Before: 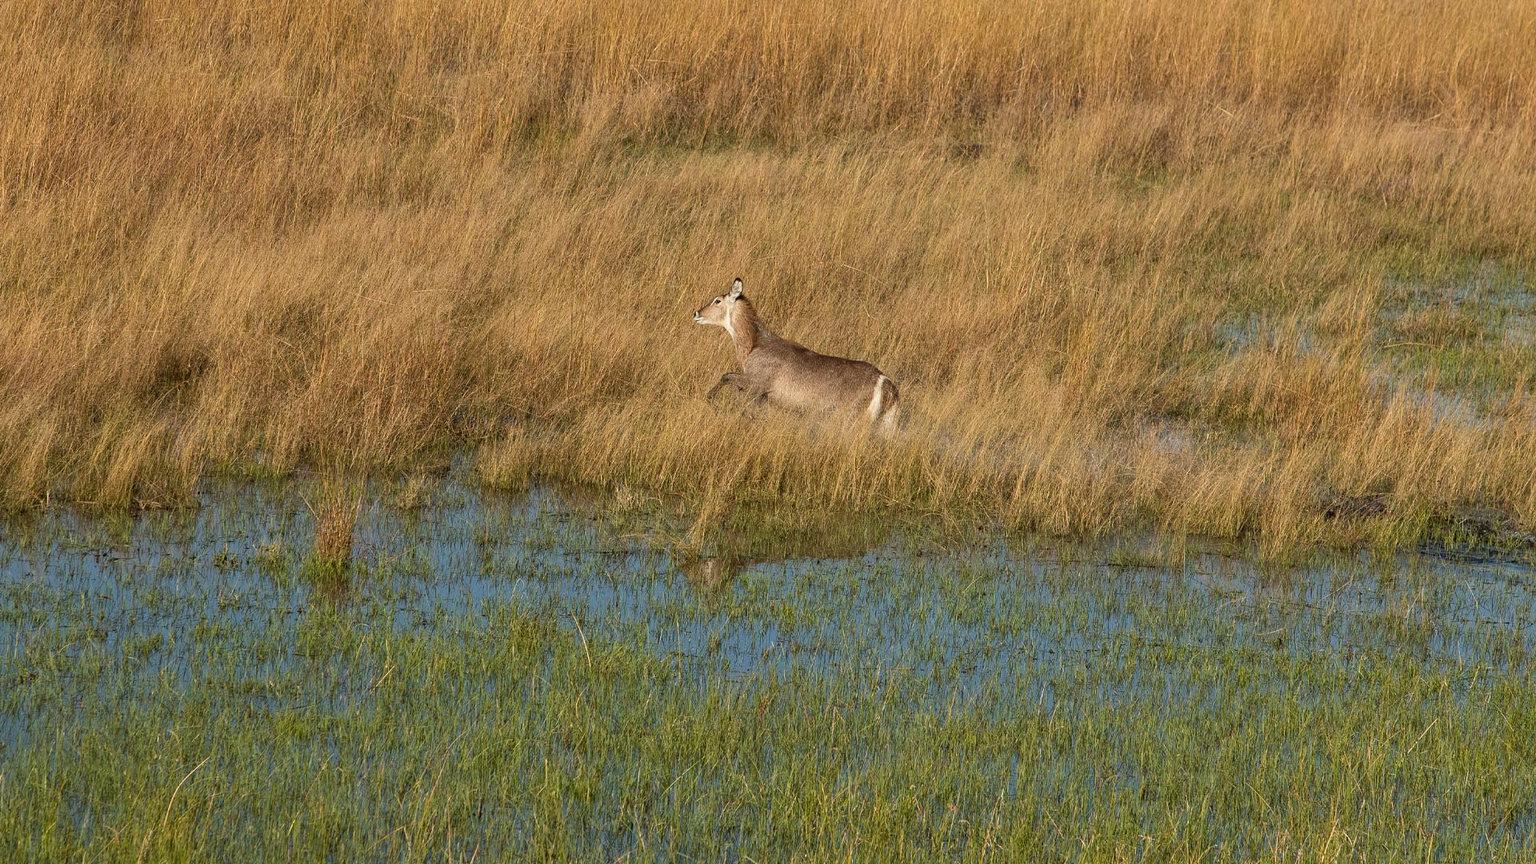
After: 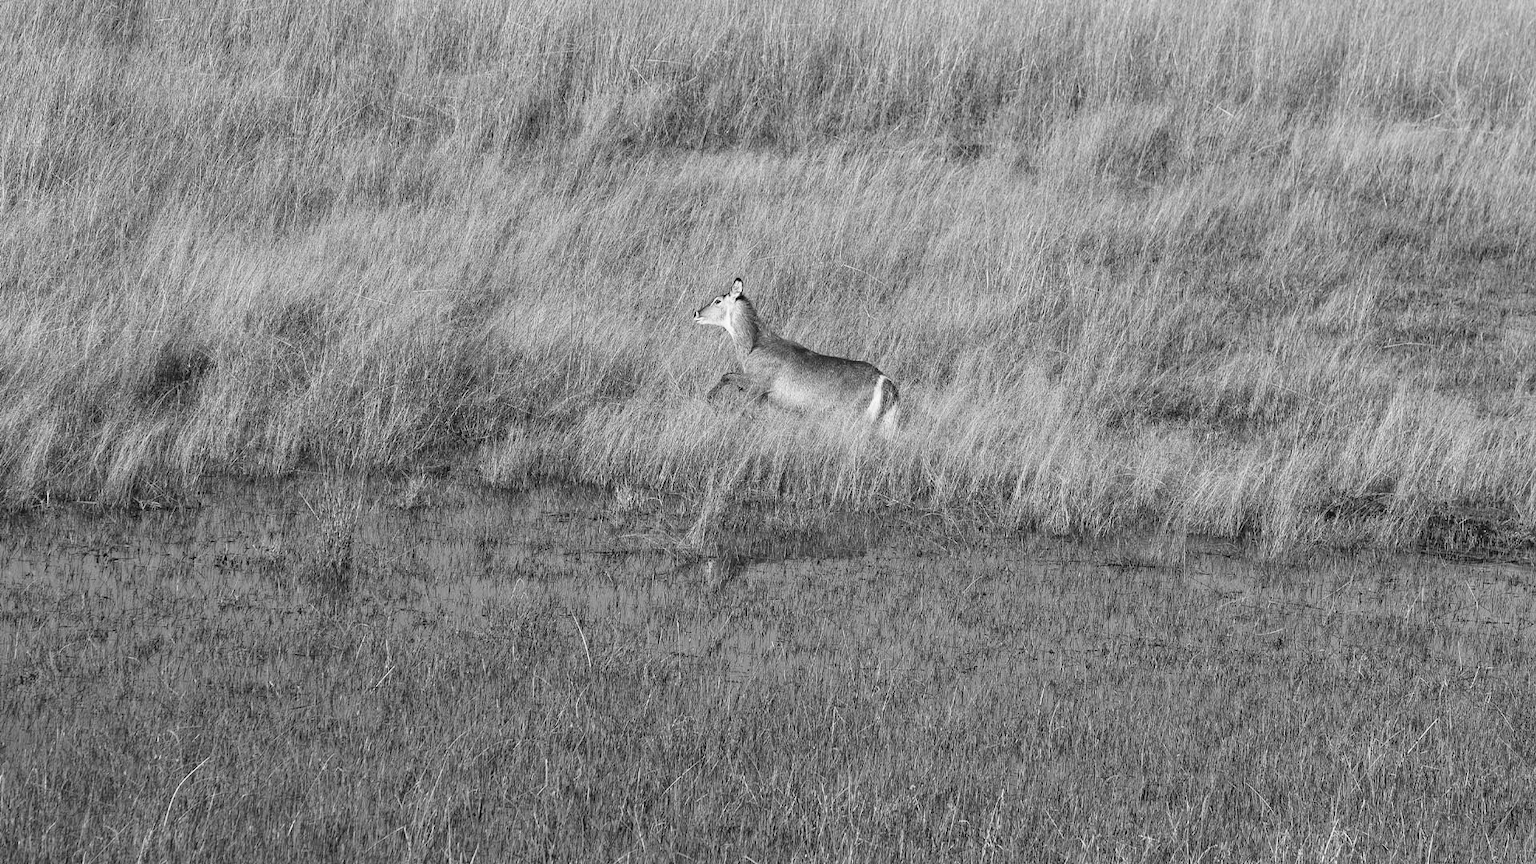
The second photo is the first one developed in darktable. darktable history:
tone curve: curves: ch0 [(0, 0) (0.003, 0.045) (0.011, 0.047) (0.025, 0.047) (0.044, 0.057) (0.069, 0.074) (0.1, 0.103) (0.136, 0.136) (0.177, 0.177) (0.224, 0.229) (0.277, 0.295) (0.335, 0.371) (0.399, 0.456) (0.468, 0.541) (0.543, 0.629) (0.623, 0.724) (0.709, 0.815) (0.801, 0.901) (0.898, 0.958) (1, 1)], preserve colors none
color look up table: target L [97.23, 90.94, 83.84, 75.52, 80.97, 72.58, 72.21, 62.72, 55.54, 46.7, 50.83, 51.49, 34.88, 16.11, 200.28, 88.12, 76.98, 66.62, 62.08, 63.98, 63.6, 56.32, 40.45, 34.31, 27.54, 24.42, 6.774, 85.98, 85.98, 82.05, 77.71, 72.94, 78.43, 48.57, 75.15, 52.01, 39.9, 48.84, 41.83, 38.52, 11.76, 100, 88.82, 87.41, 78.8, 80.24, 62.72, 73.31, 41.55], target a [-0.099, -0.003, -0.003, 0, -0.002, 0, 0.001 ×4, 0, 0.001, 0.001, 0, 0, -0.003, 0 ×6, 0.001, 0.001, 0, 0, 0, -0.003, -0.003, 0 ×4, 0.001, 0 ×4, 0.001, 0.001, 0, -0.097, -0.003, -0.003, -0.001, -0.001, 0.001, 0, 0], target b [1.222, 0.025, 0.026, 0.003, 0.025, 0.003, -0.004, -0.004, -0.003, -0.003, 0.002, -0.004, -0.003, 0, 0, 0.025, 0.002 ×4, 0.003, 0.002, -0.003, -0.003, 0, 0, 0, 0.025, 0.025, 0.002, 0.002, 0.003, 0.002, -0.003, 0.003, -0.003, 0.001, -0.003, -0.003, -0.003, 0, 1.213, 0.025, 0.025, 0.003, 0.003, -0.004, 0.003, 0.001], num patches 49
